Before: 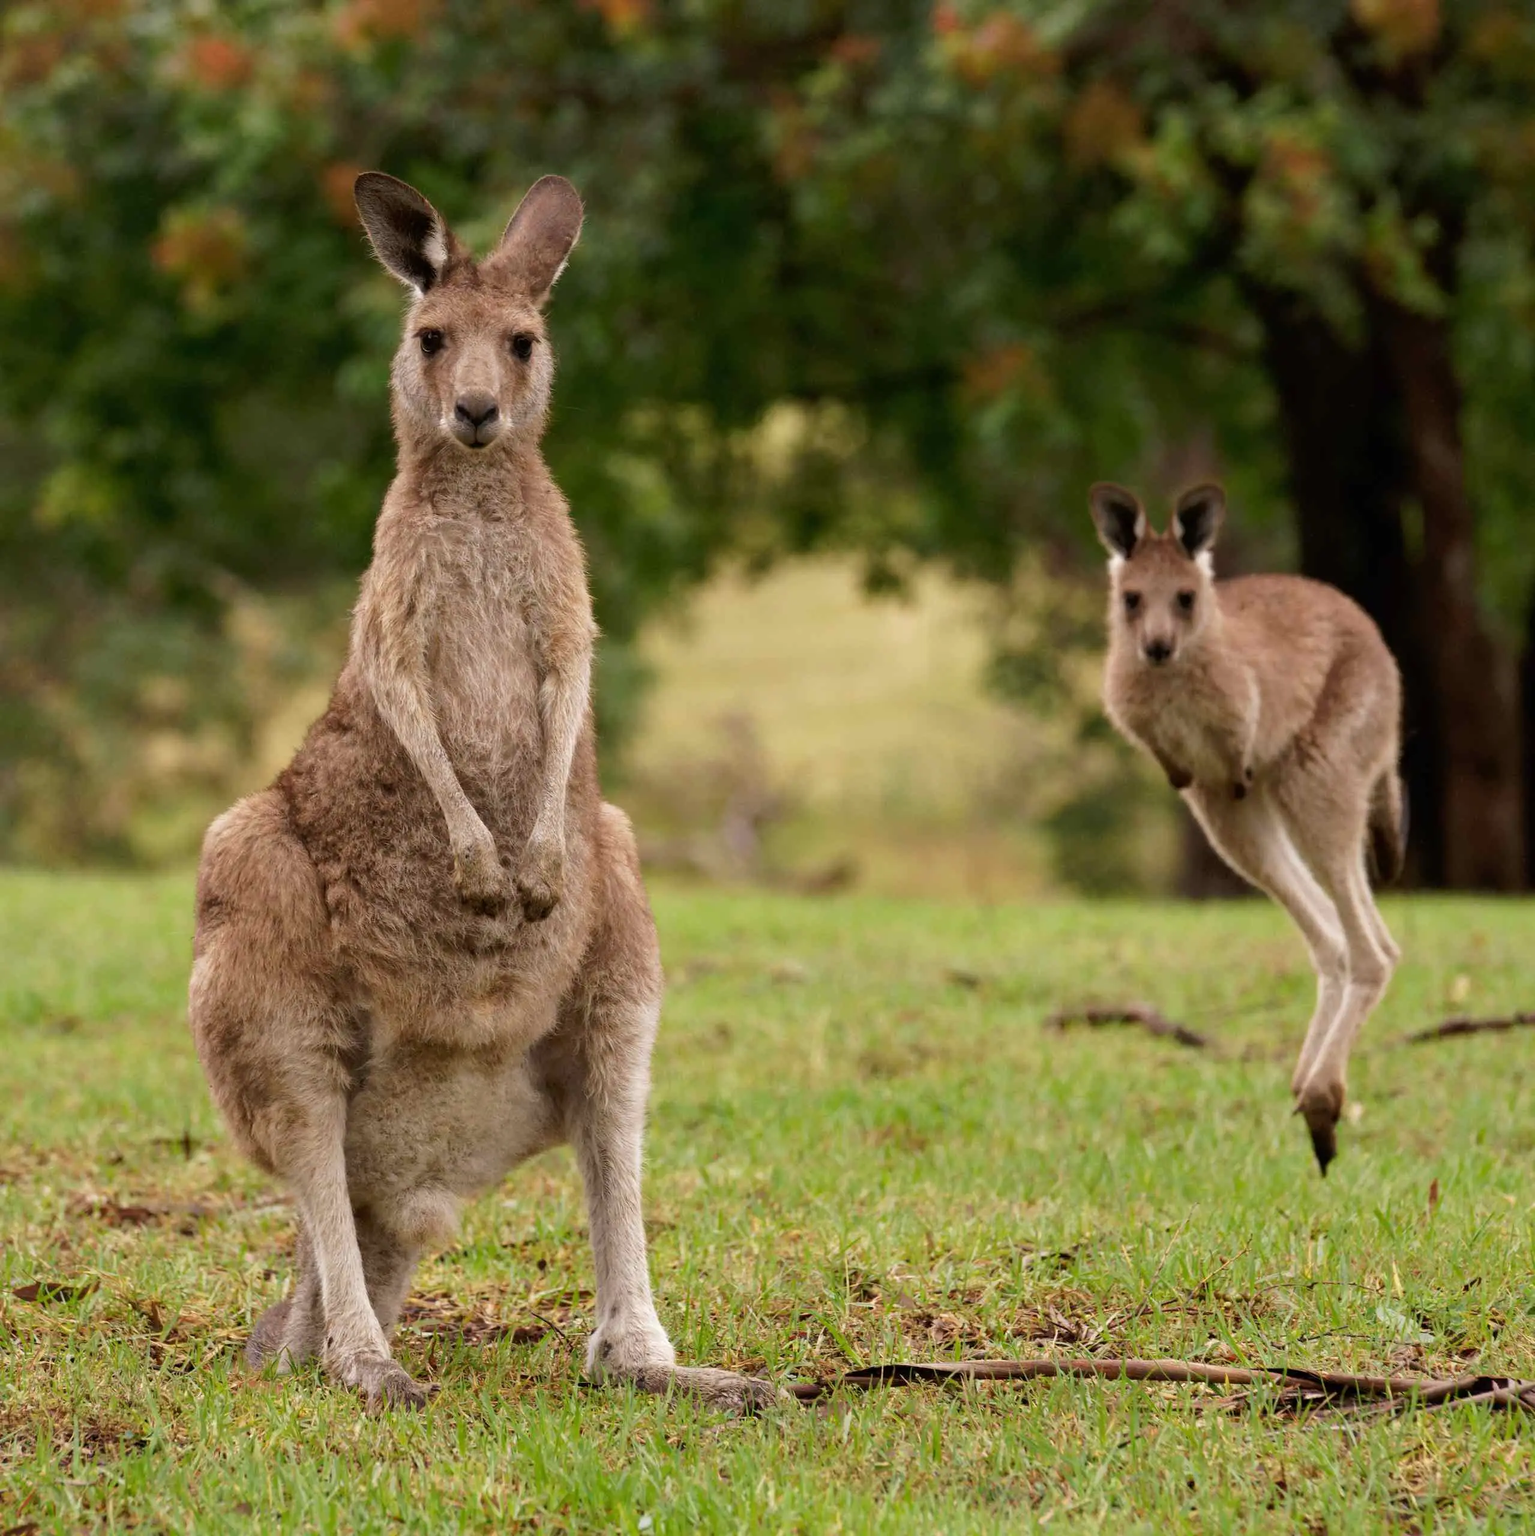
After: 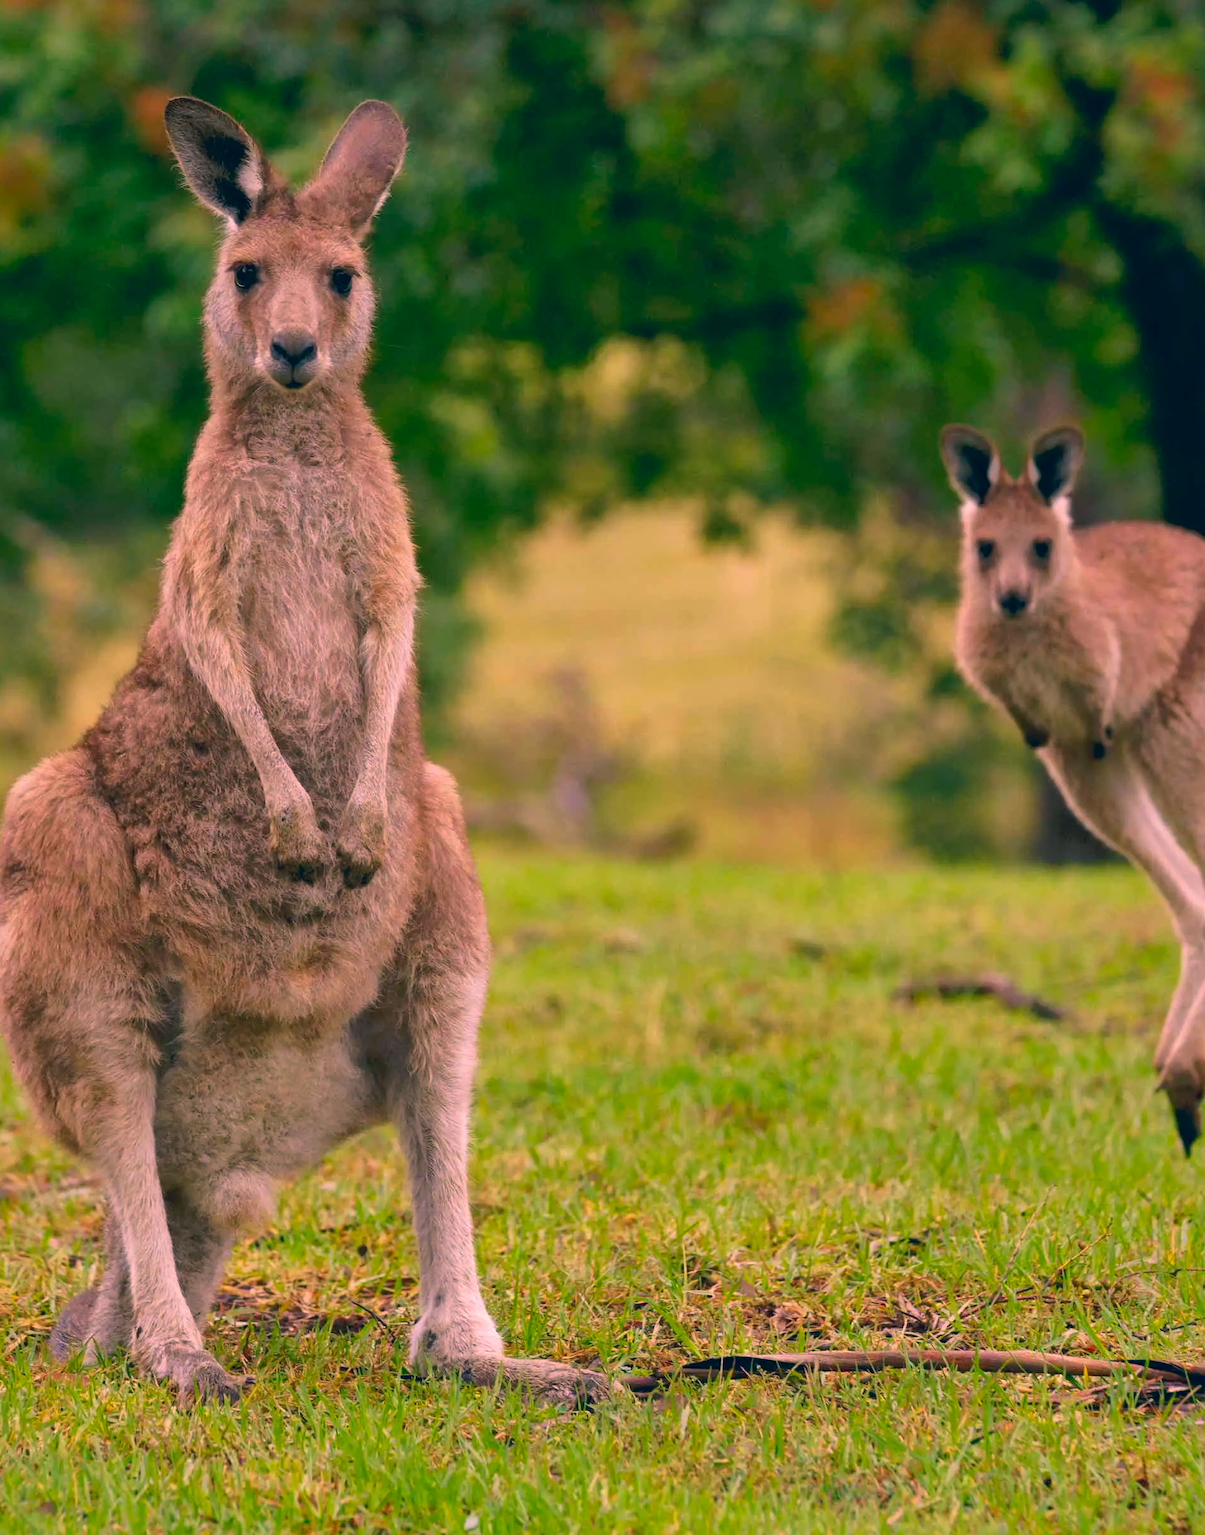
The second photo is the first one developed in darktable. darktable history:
shadows and highlights: highlights color adjustment 55.32%
color correction: highlights a* 17.3, highlights b* 0.324, shadows a* -15.26, shadows b* -14.39, saturation 1.47
crop and rotate: left 12.95%, top 5.253%, right 12.596%
